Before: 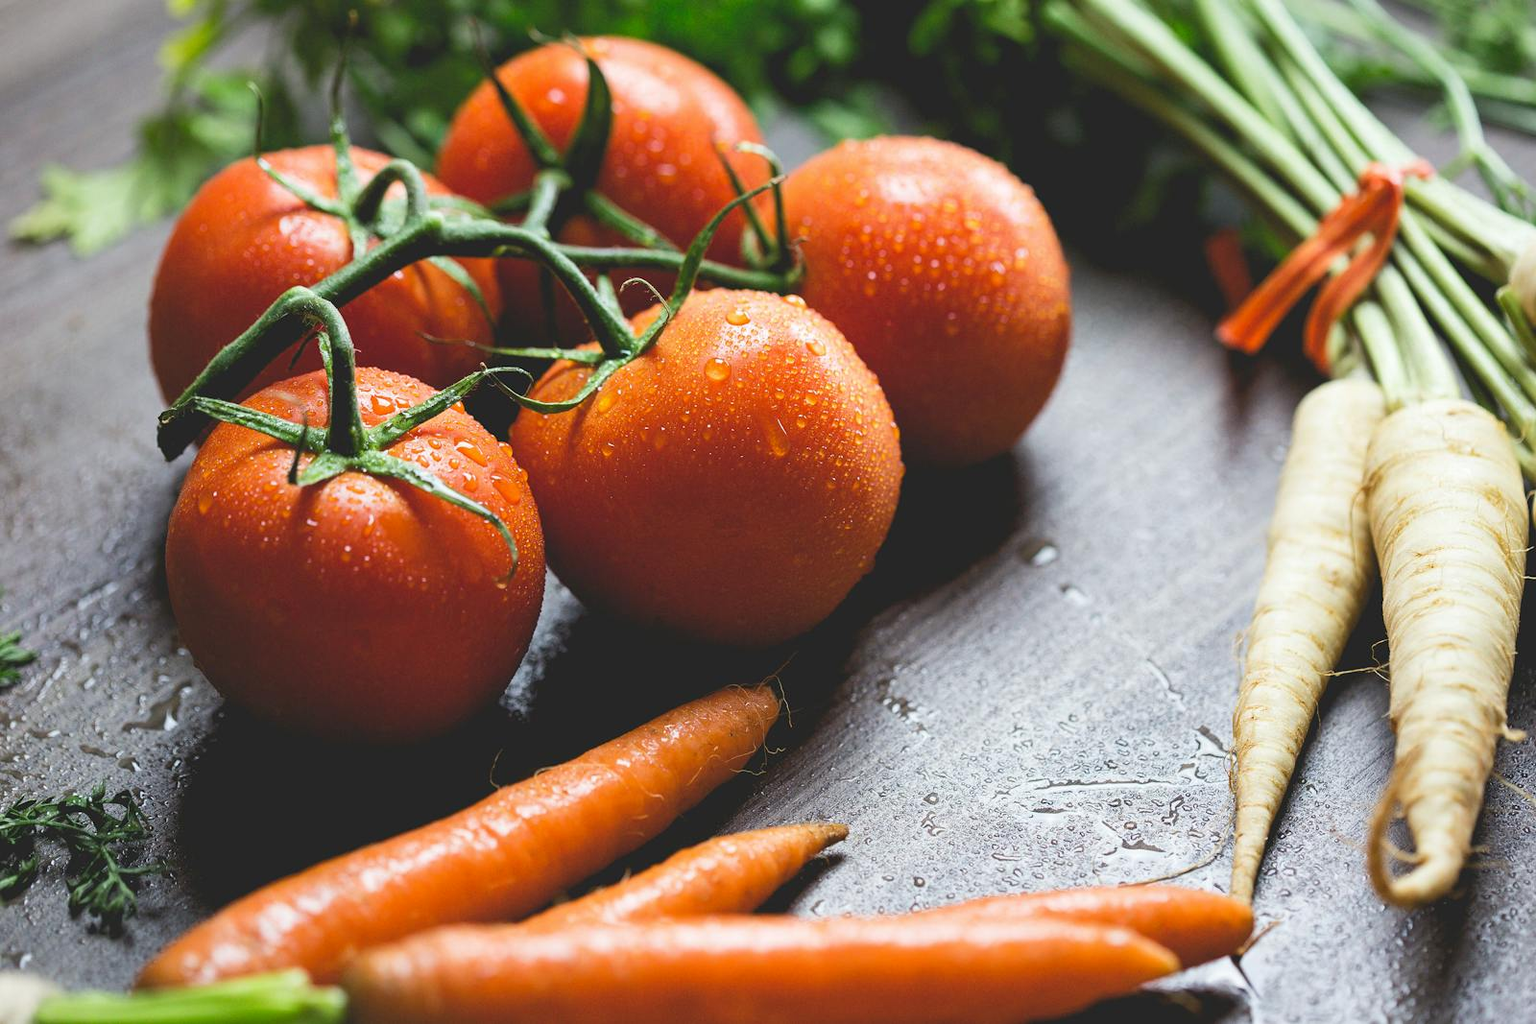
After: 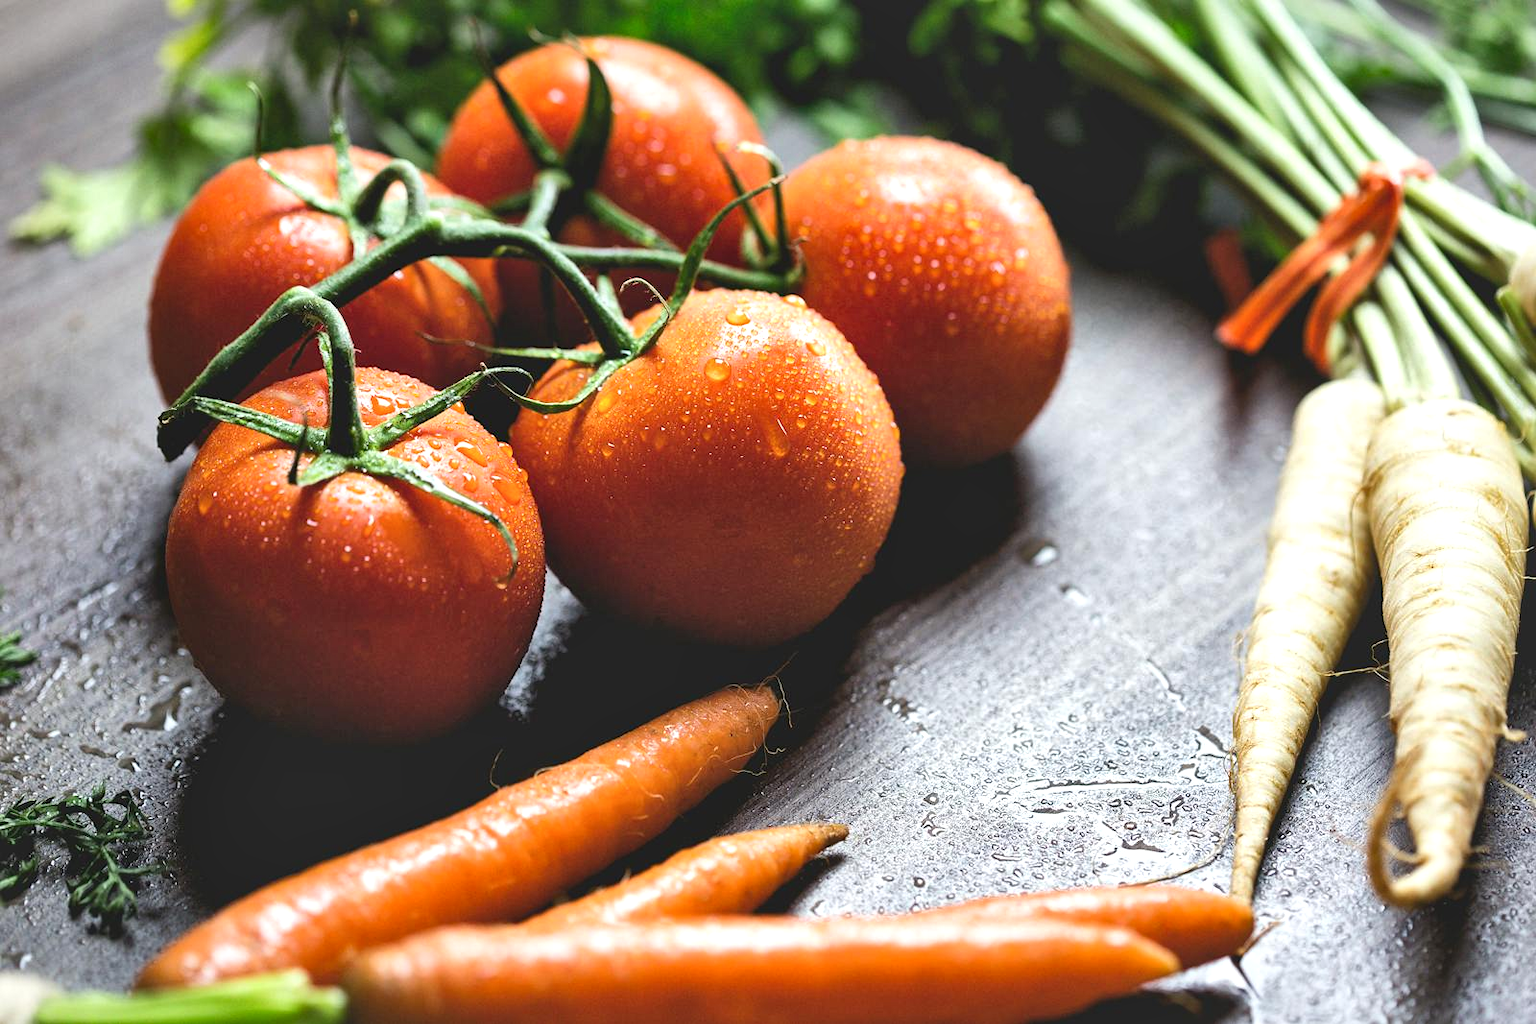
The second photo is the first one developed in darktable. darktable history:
local contrast: mode bilateral grid, contrast 25, coarseness 60, detail 151%, midtone range 0.2
exposure: exposure 0.217 EV, compensate highlight preservation false
